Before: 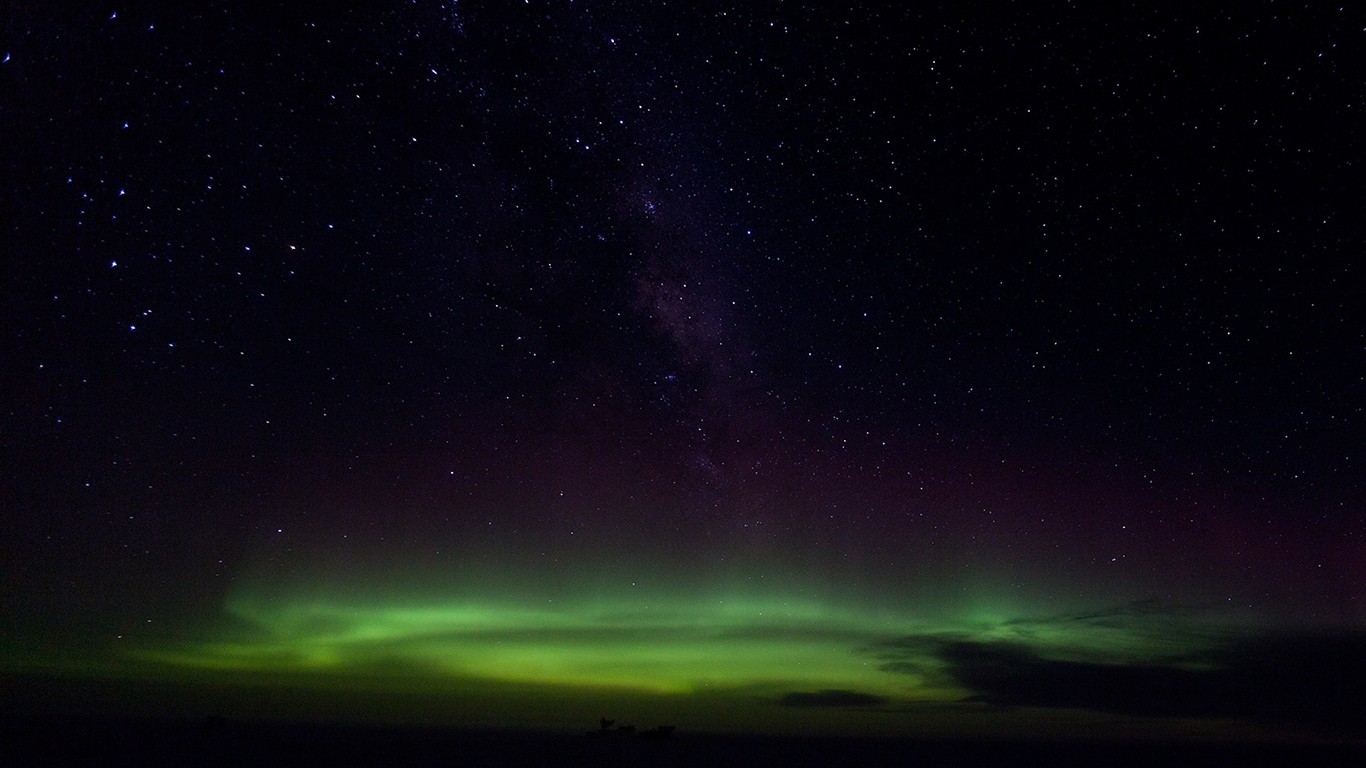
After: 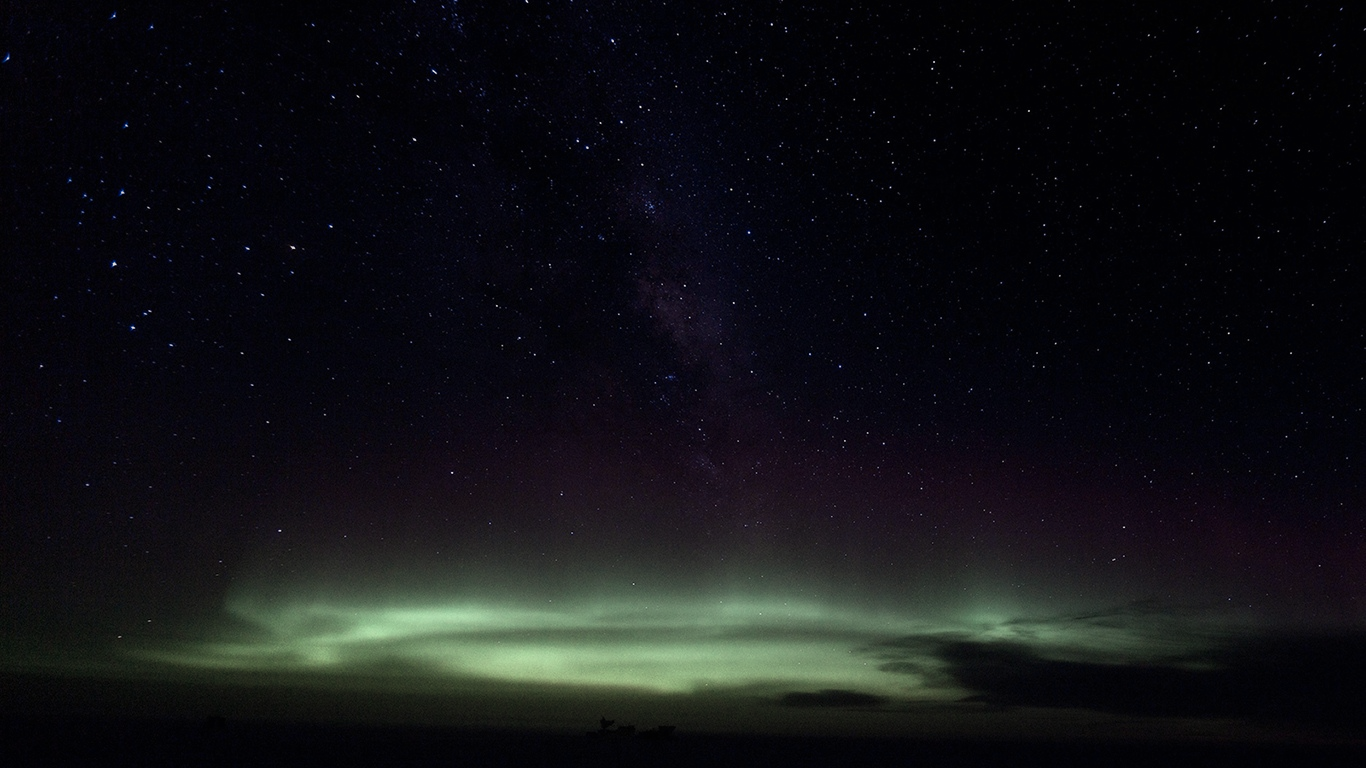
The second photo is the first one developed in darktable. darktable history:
sigmoid: contrast 1.22, skew 0.65
color zones: curves: ch0 [(0.25, 0.667) (0.758, 0.368)]; ch1 [(0.215, 0.245) (0.761, 0.373)]; ch2 [(0.247, 0.554) (0.761, 0.436)]
